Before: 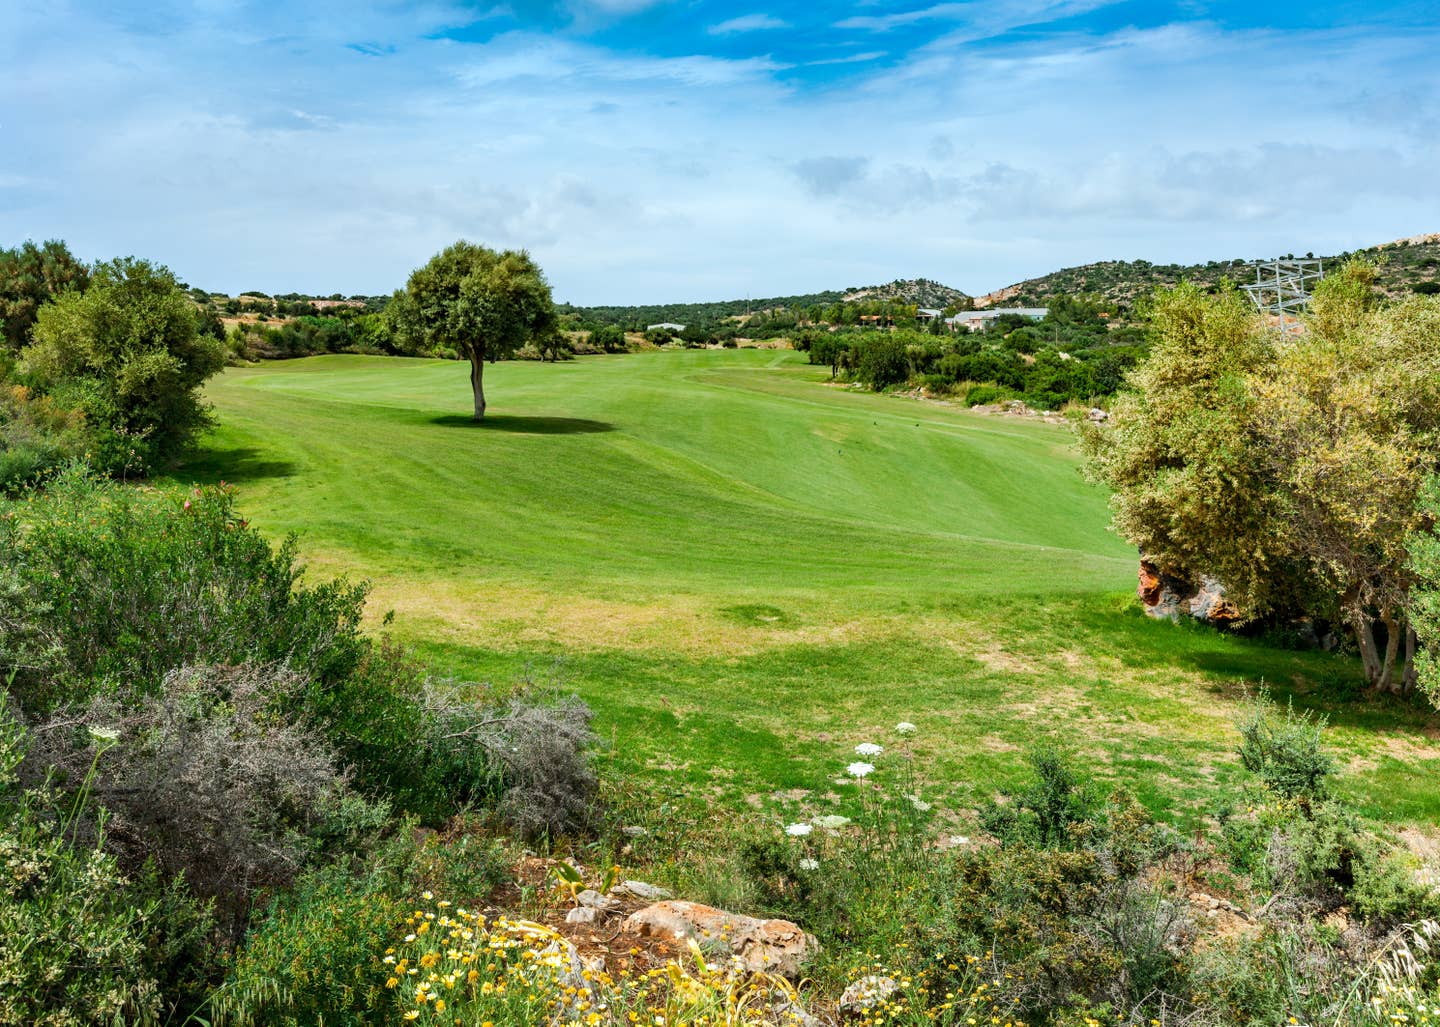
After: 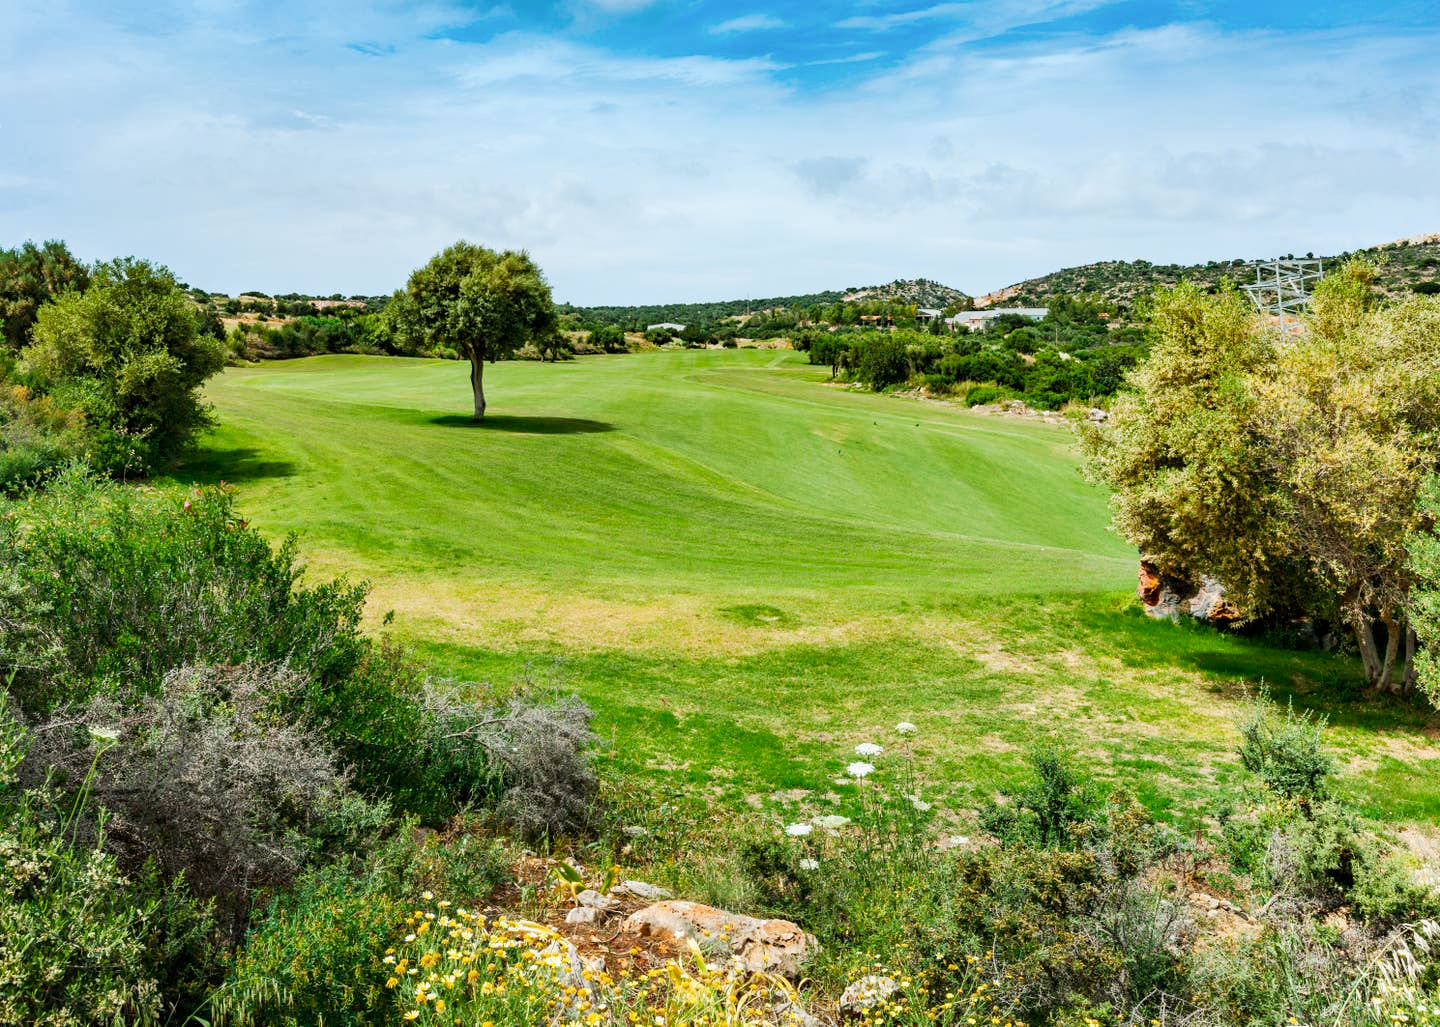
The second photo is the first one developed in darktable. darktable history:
tone curve: curves: ch0 [(0, 0) (0.071, 0.058) (0.266, 0.268) (0.498, 0.542) (0.766, 0.807) (1, 0.983)]; ch1 [(0, 0) (0.346, 0.307) (0.408, 0.387) (0.463, 0.465) (0.482, 0.493) (0.502, 0.499) (0.517, 0.502) (0.55, 0.548) (0.597, 0.61) (0.651, 0.698) (1, 1)]; ch2 [(0, 0) (0.346, 0.34) (0.434, 0.46) (0.485, 0.494) (0.5, 0.498) (0.517, 0.506) (0.526, 0.539) (0.583, 0.603) (0.625, 0.659) (1, 1)], preserve colors none
